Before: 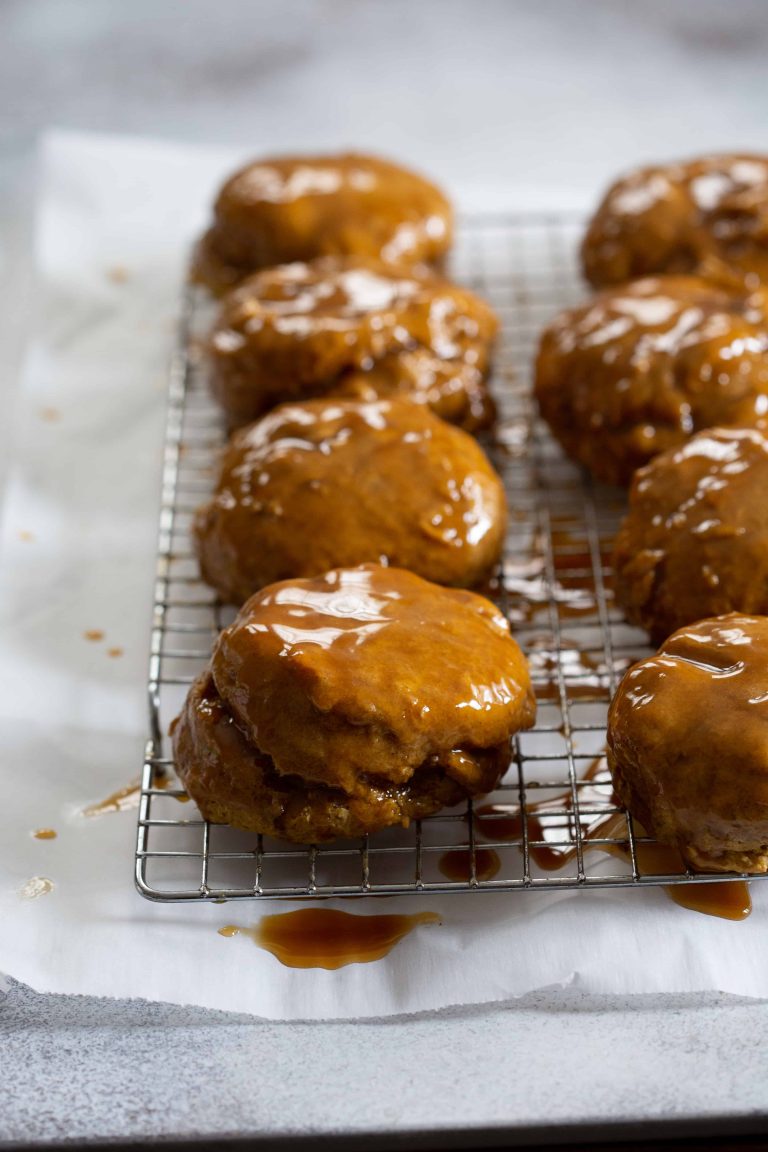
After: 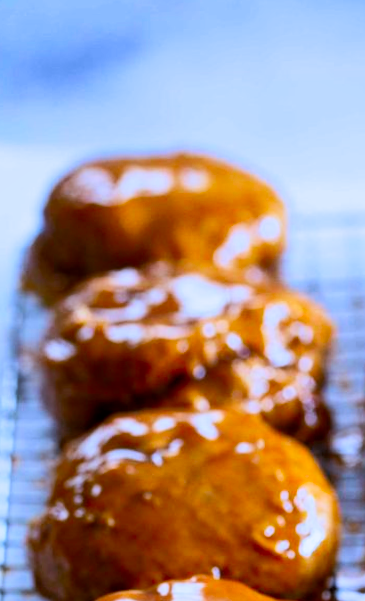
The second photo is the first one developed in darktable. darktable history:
contrast brightness saturation: contrast 0.16, saturation 0.32
color balance: output saturation 98.5%
filmic rgb: black relative exposure -7.75 EV, white relative exposure 4.4 EV, threshold 3 EV, target black luminance 0%, hardness 3.76, latitude 50.51%, contrast 1.074, highlights saturation mix 10%, shadows ↔ highlights balance -0.22%, color science v4 (2020), enable highlight reconstruction true
shadows and highlights: radius 264.75, soften with gaussian
exposure: black level correction 0, exposure 0.7 EV, compensate exposure bias true, compensate highlight preservation false
crop: left 19.556%, right 30.401%, bottom 46.458%
rotate and perspective: rotation 0.074°, lens shift (vertical) 0.096, lens shift (horizontal) -0.041, crop left 0.043, crop right 0.952, crop top 0.024, crop bottom 0.979
color calibration: illuminant as shot in camera, adaptation linear Bradford (ICC v4), x 0.406, y 0.405, temperature 3570.35 K, saturation algorithm version 1 (2020)
